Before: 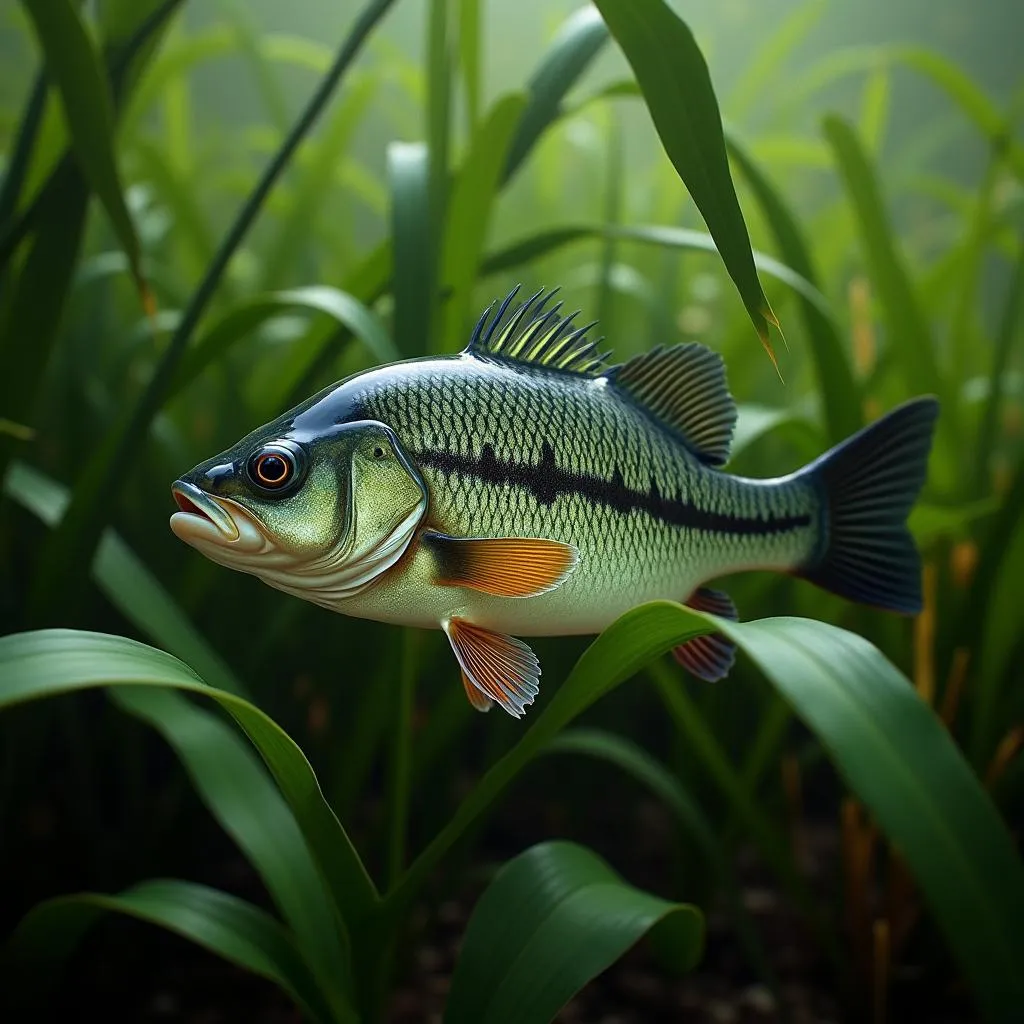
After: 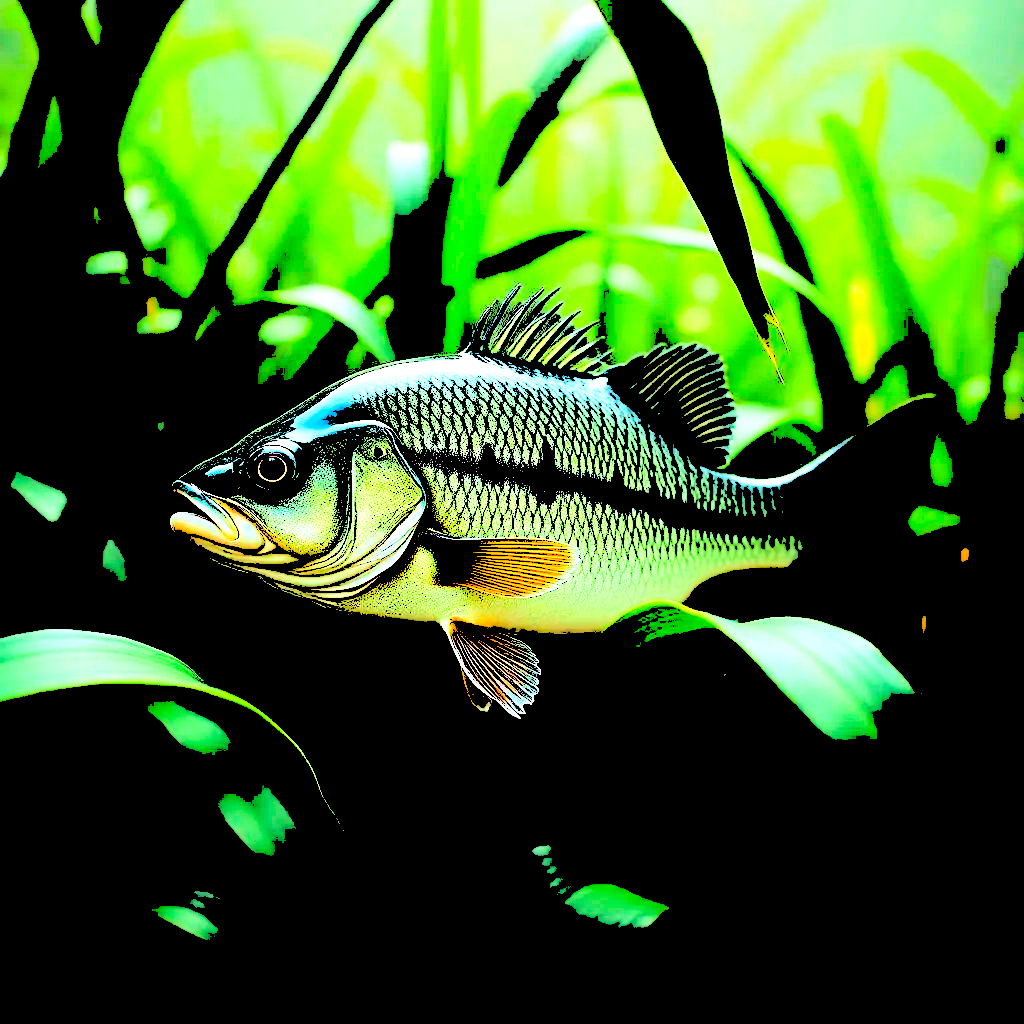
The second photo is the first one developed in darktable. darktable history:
contrast brightness saturation: contrast 0.124, brightness -0.116, saturation 0.198
levels: levels [0.246, 0.256, 0.506]
exposure: exposure -0.144 EV, compensate highlight preservation false
